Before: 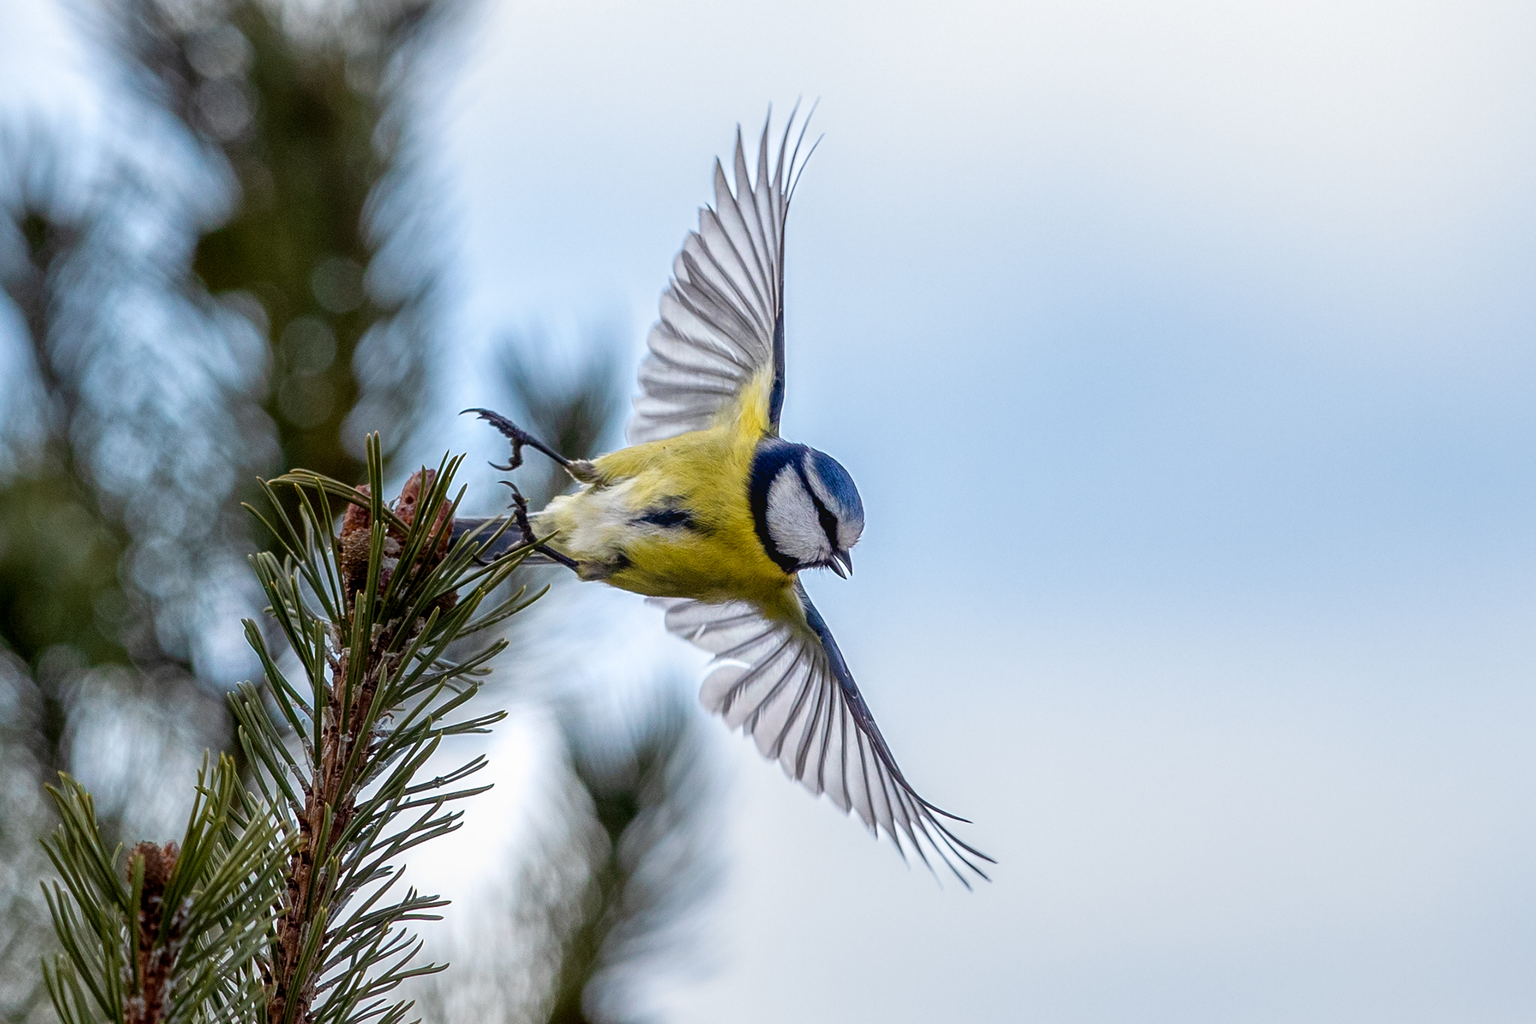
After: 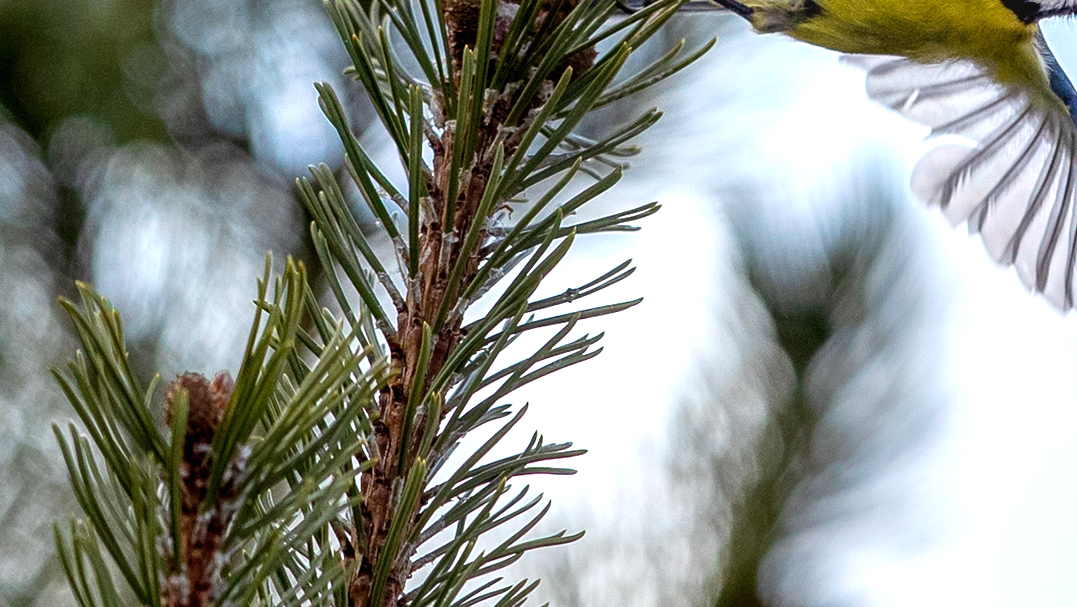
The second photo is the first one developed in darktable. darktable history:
exposure: black level correction 0, exposure 0.499 EV, compensate highlight preservation false
crop and rotate: top 54.3%, right 46.137%, bottom 0.139%
